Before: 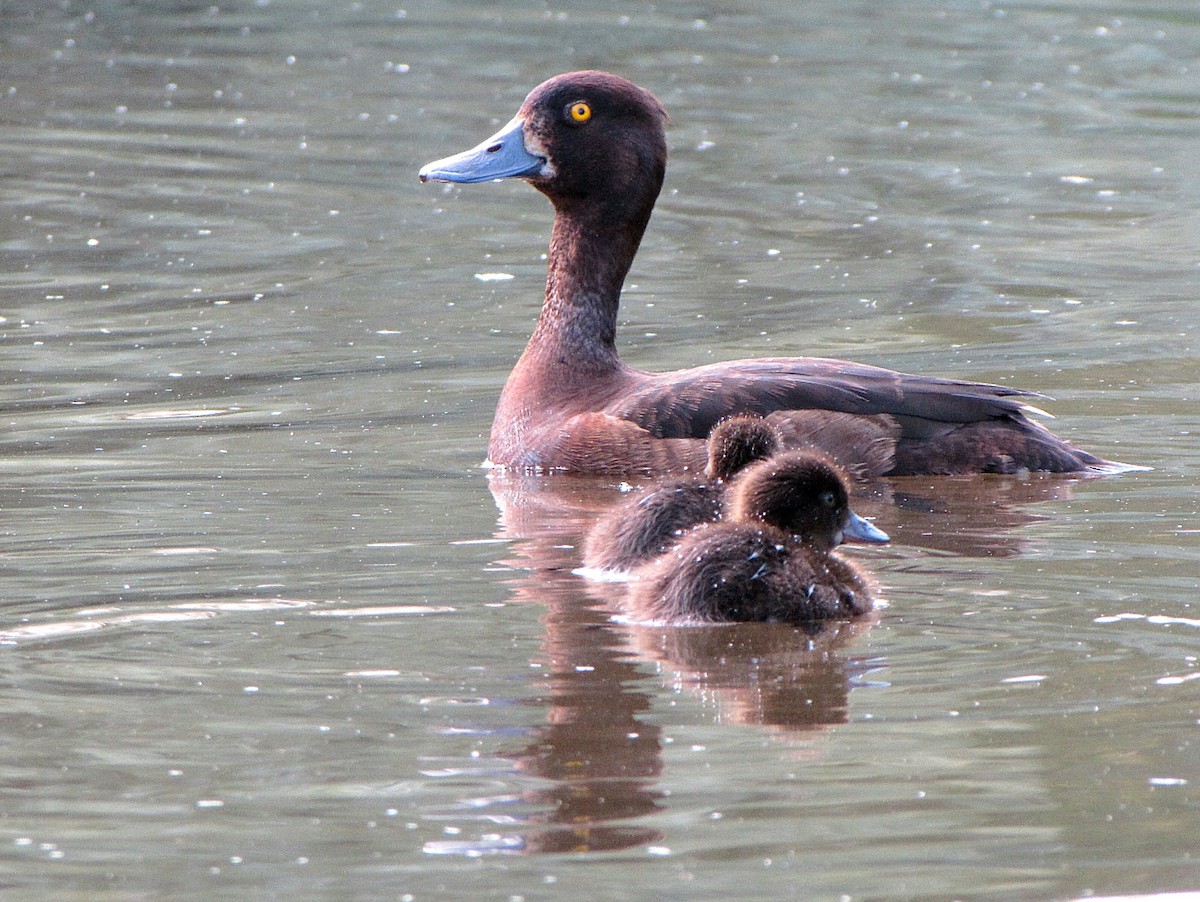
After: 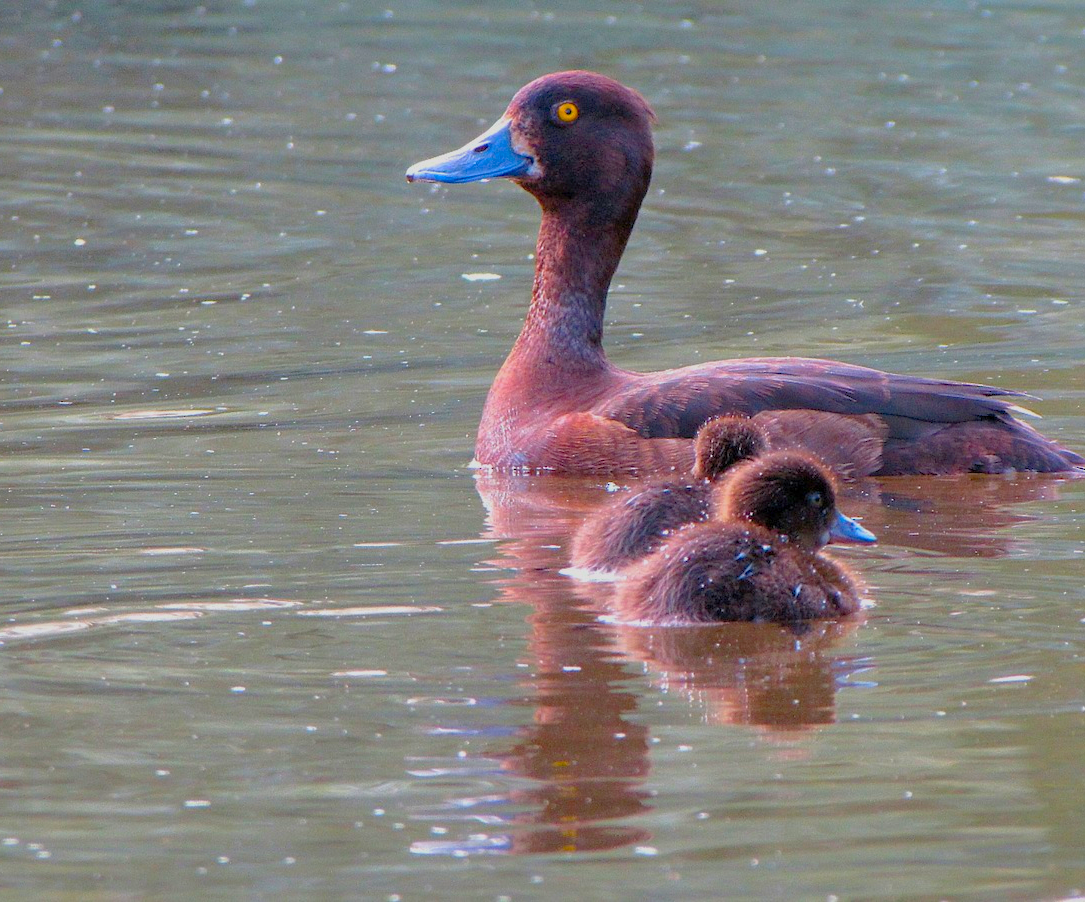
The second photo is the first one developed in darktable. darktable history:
tone equalizer: -8 EV 0.276 EV, -7 EV 0.435 EV, -6 EV 0.437 EV, -5 EV 0.256 EV, -3 EV -0.245 EV, -2 EV -0.444 EV, -1 EV -0.393 EV, +0 EV -0.225 EV, edges refinement/feathering 500, mask exposure compensation -1.57 EV, preserve details no
crop and rotate: left 1.16%, right 8.411%
shadows and highlights: on, module defaults
color balance rgb: perceptual saturation grading › global saturation 25.613%, global vibrance 59.497%
